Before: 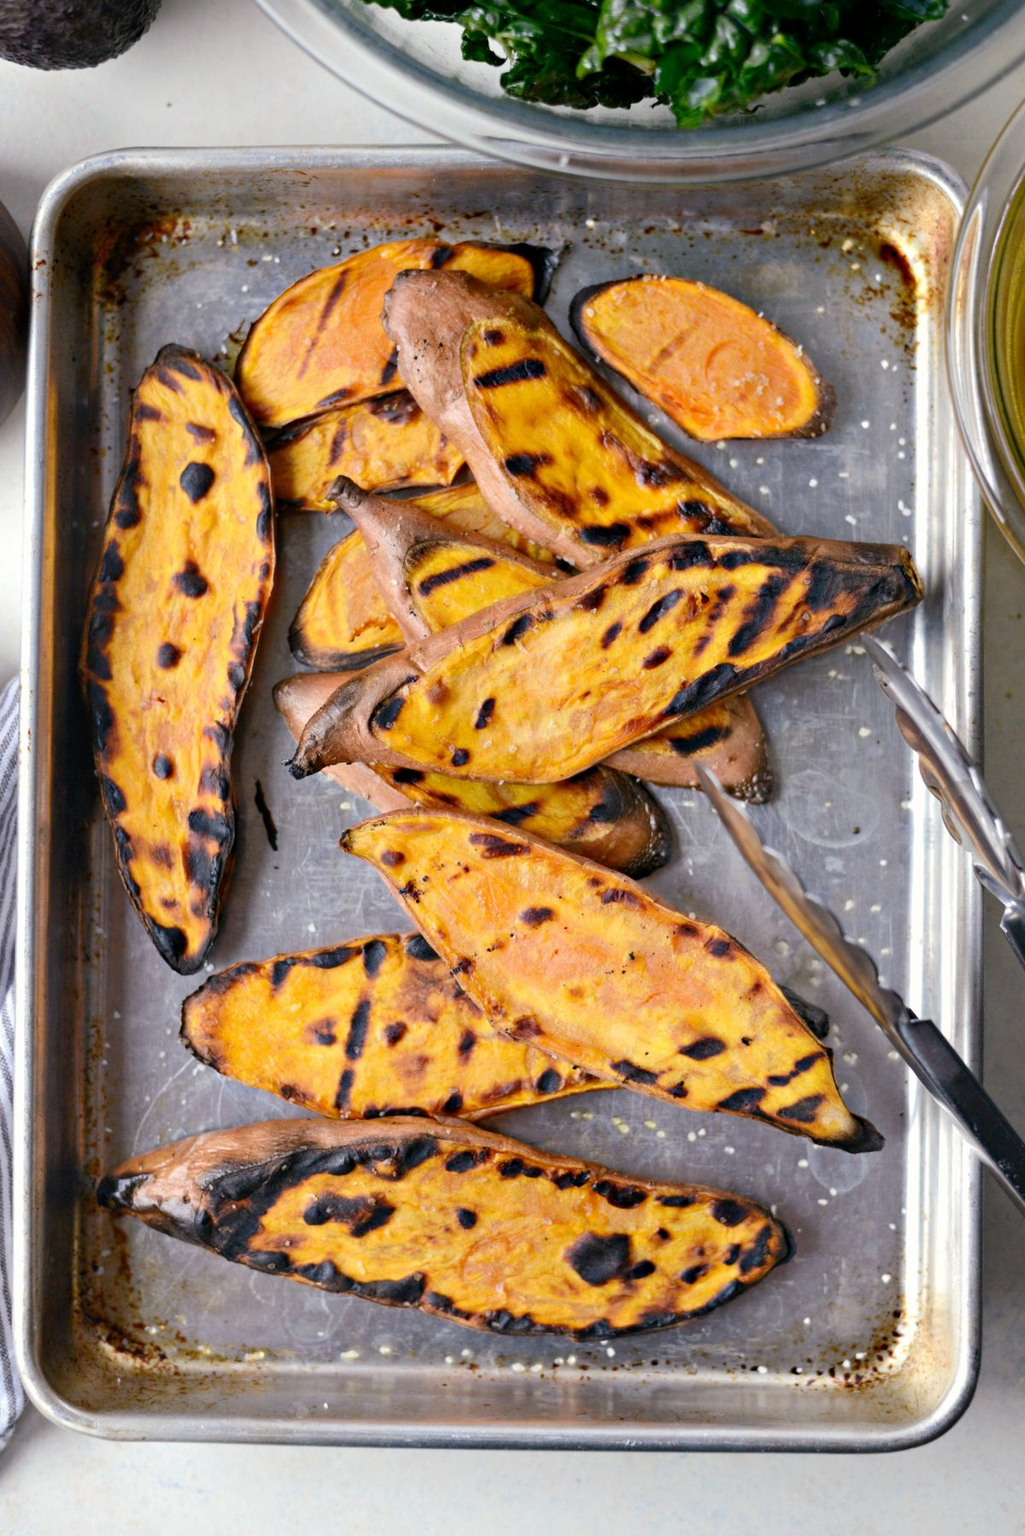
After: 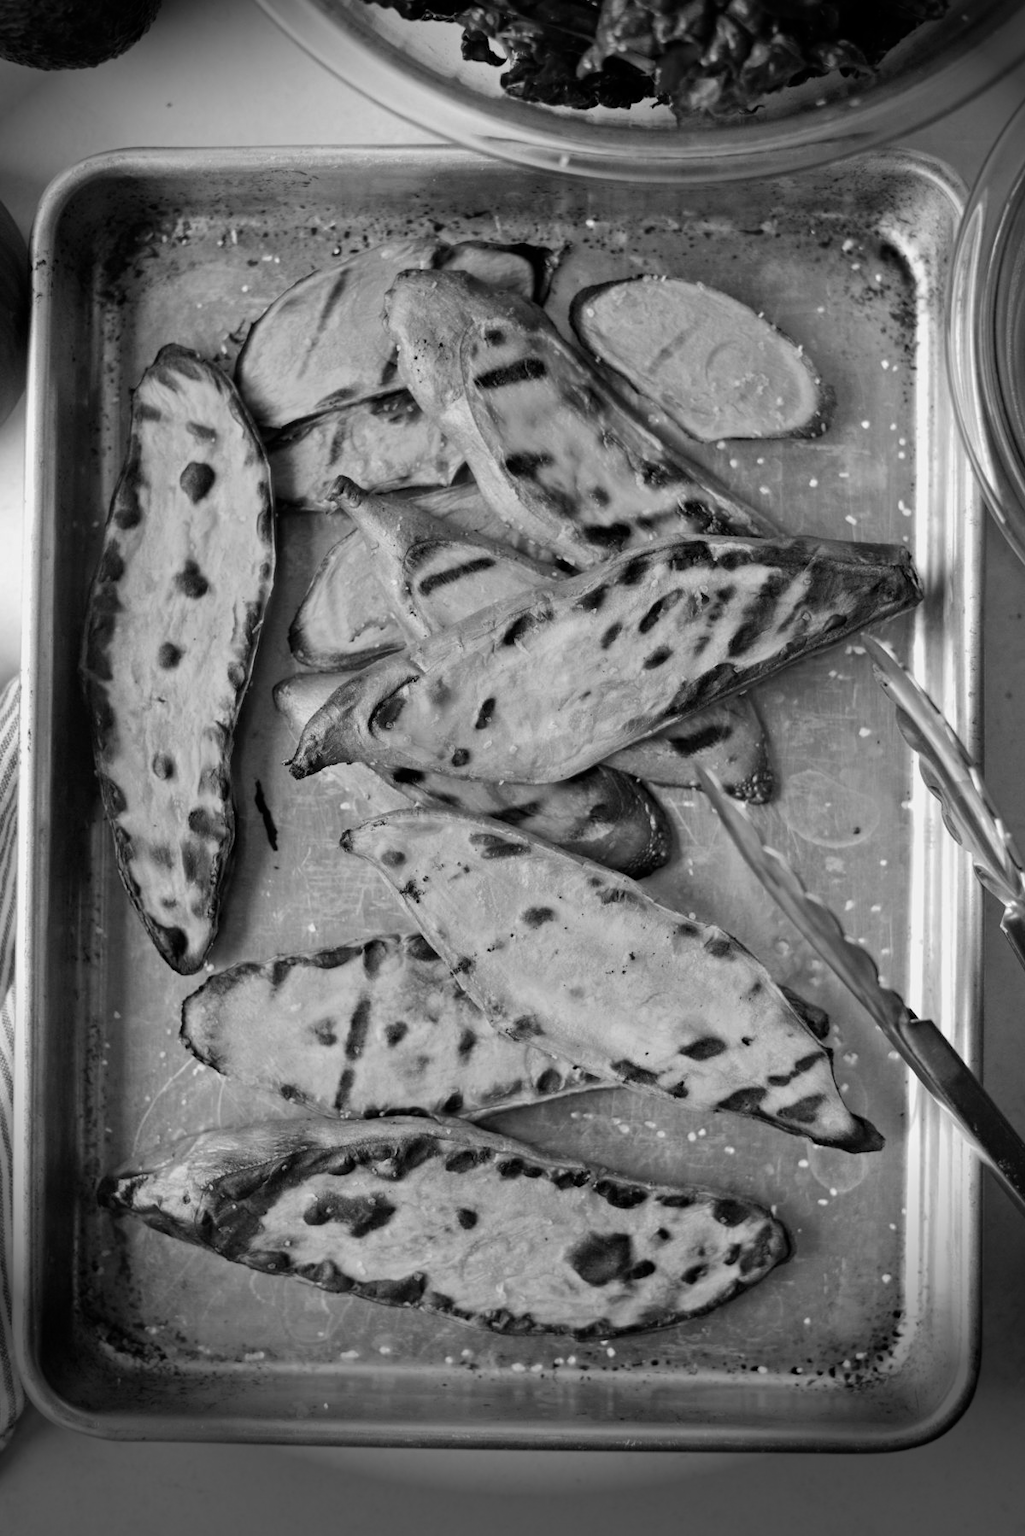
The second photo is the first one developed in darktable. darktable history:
white balance: red 1.029, blue 0.92
color calibration: output gray [0.22, 0.42, 0.37, 0], gray › normalize channels true, illuminant same as pipeline (D50), adaptation XYZ, x 0.346, y 0.359, gamut compression 0
vignetting: fall-off start 76.42%, fall-off radius 27.36%, brightness -0.872, center (0.037, -0.09), width/height ratio 0.971
